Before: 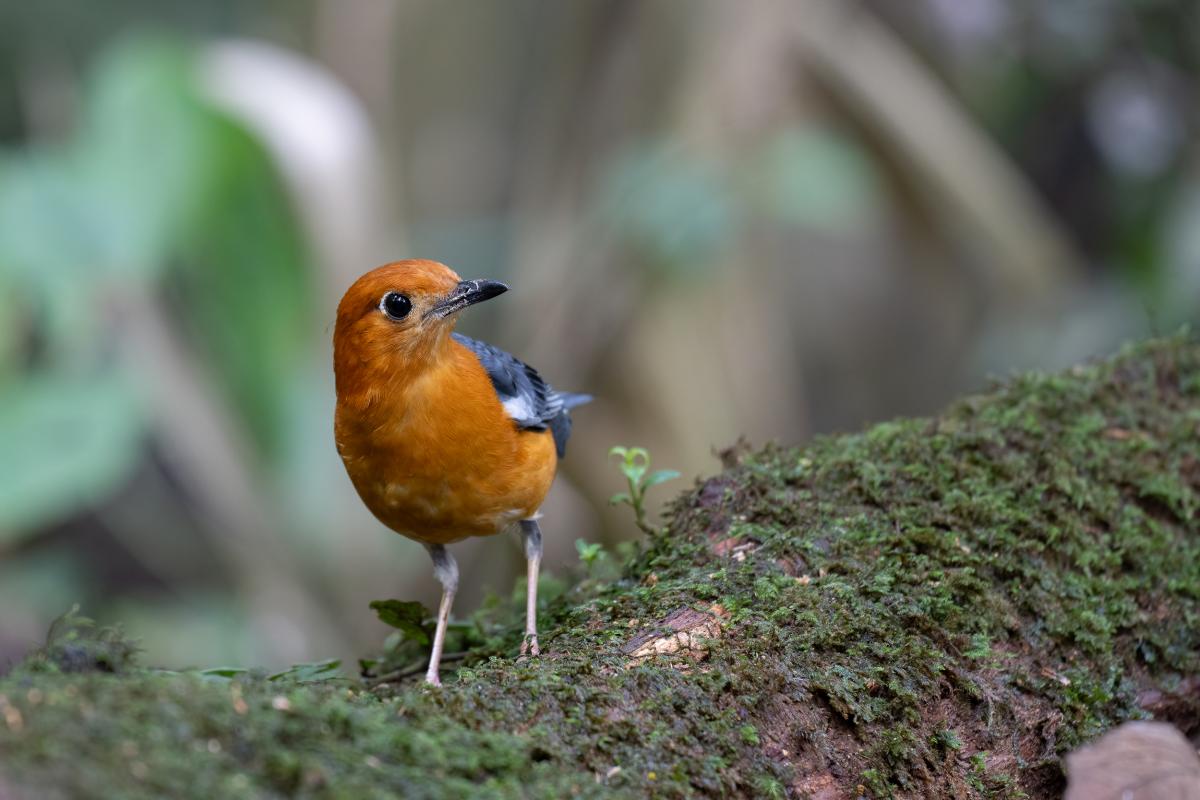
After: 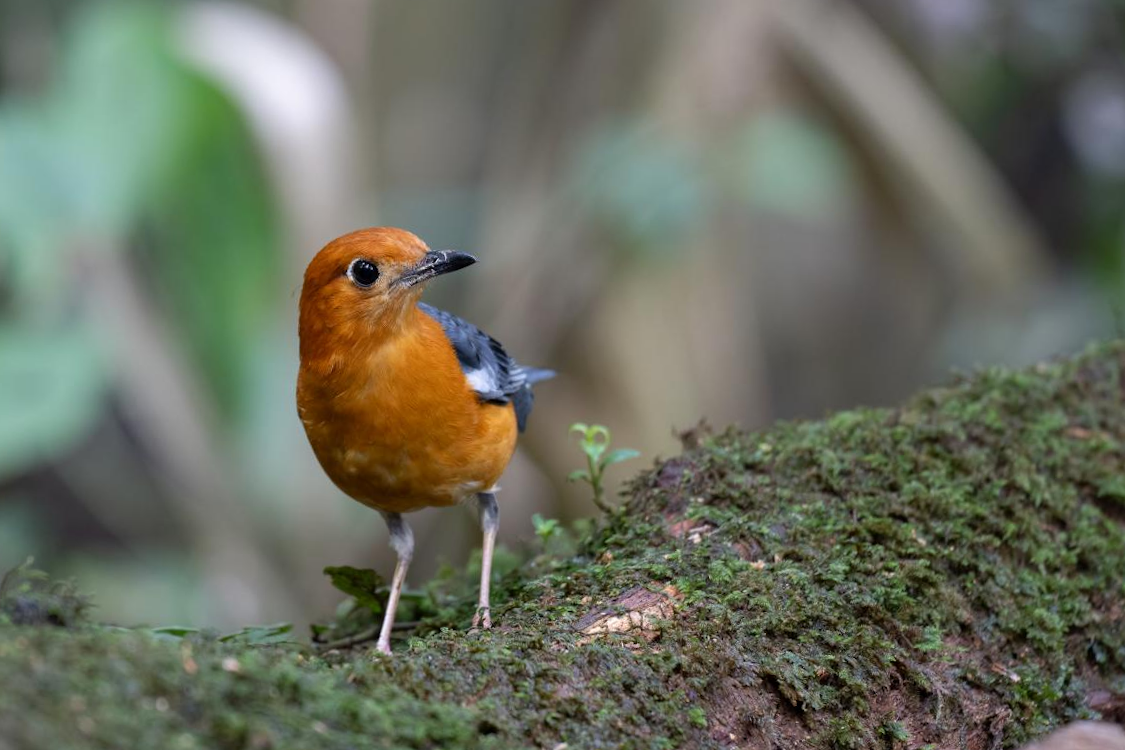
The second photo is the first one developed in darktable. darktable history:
crop and rotate: angle -2.56°
